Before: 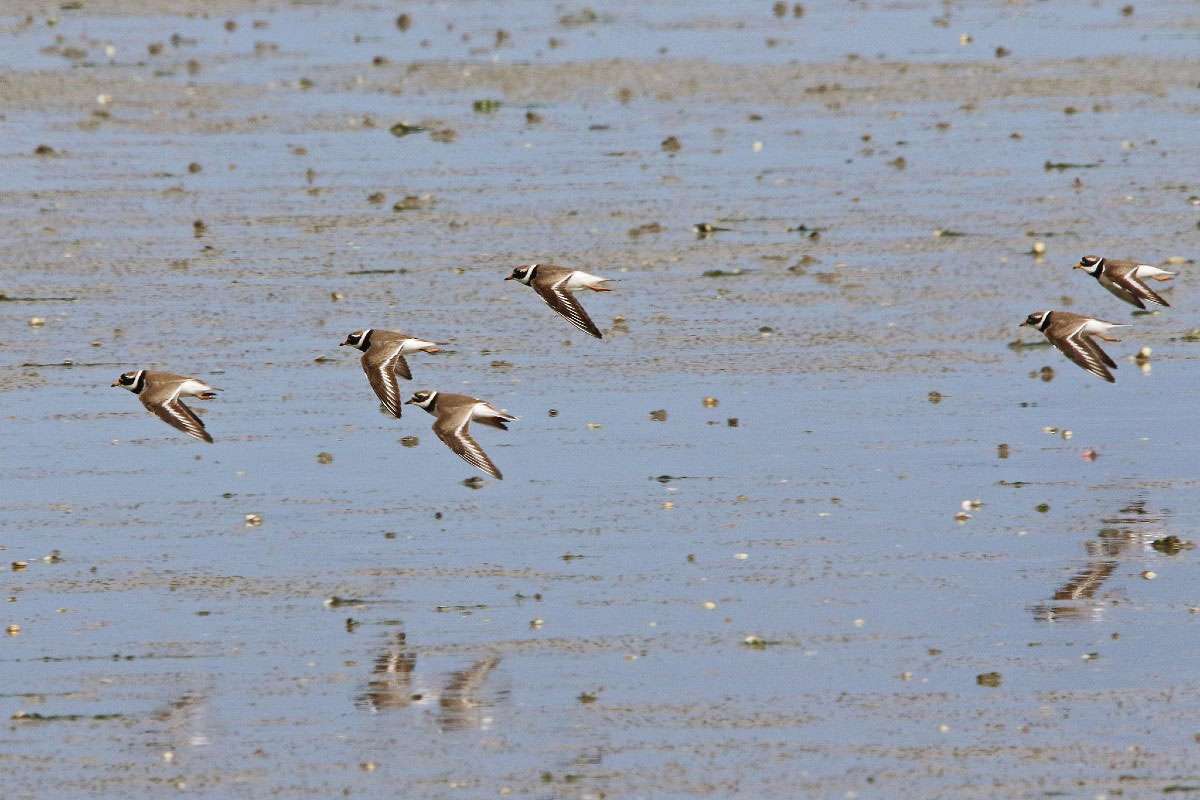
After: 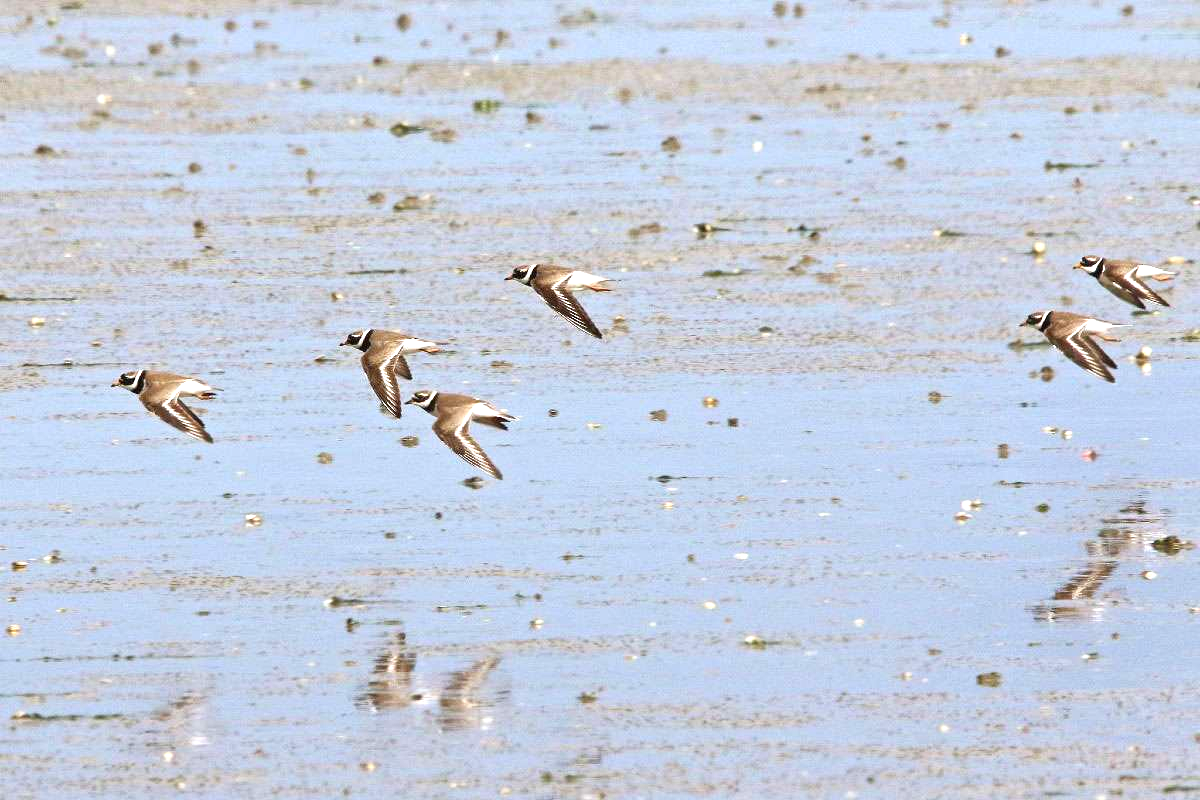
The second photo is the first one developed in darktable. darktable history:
exposure: black level correction 0, exposure 0.893 EV, compensate highlight preservation false
